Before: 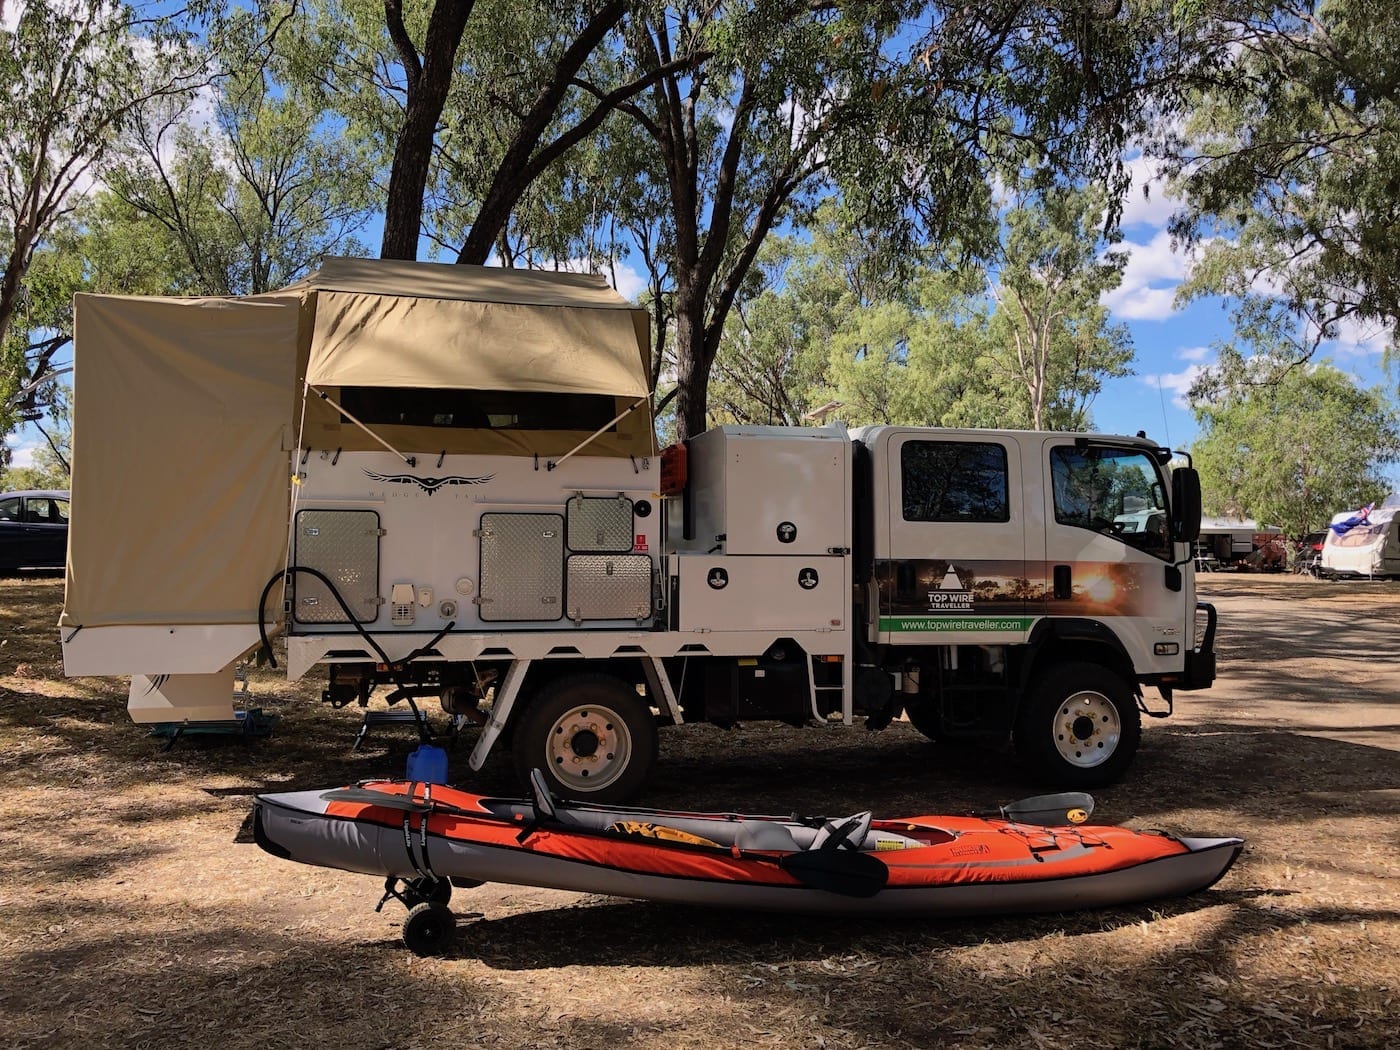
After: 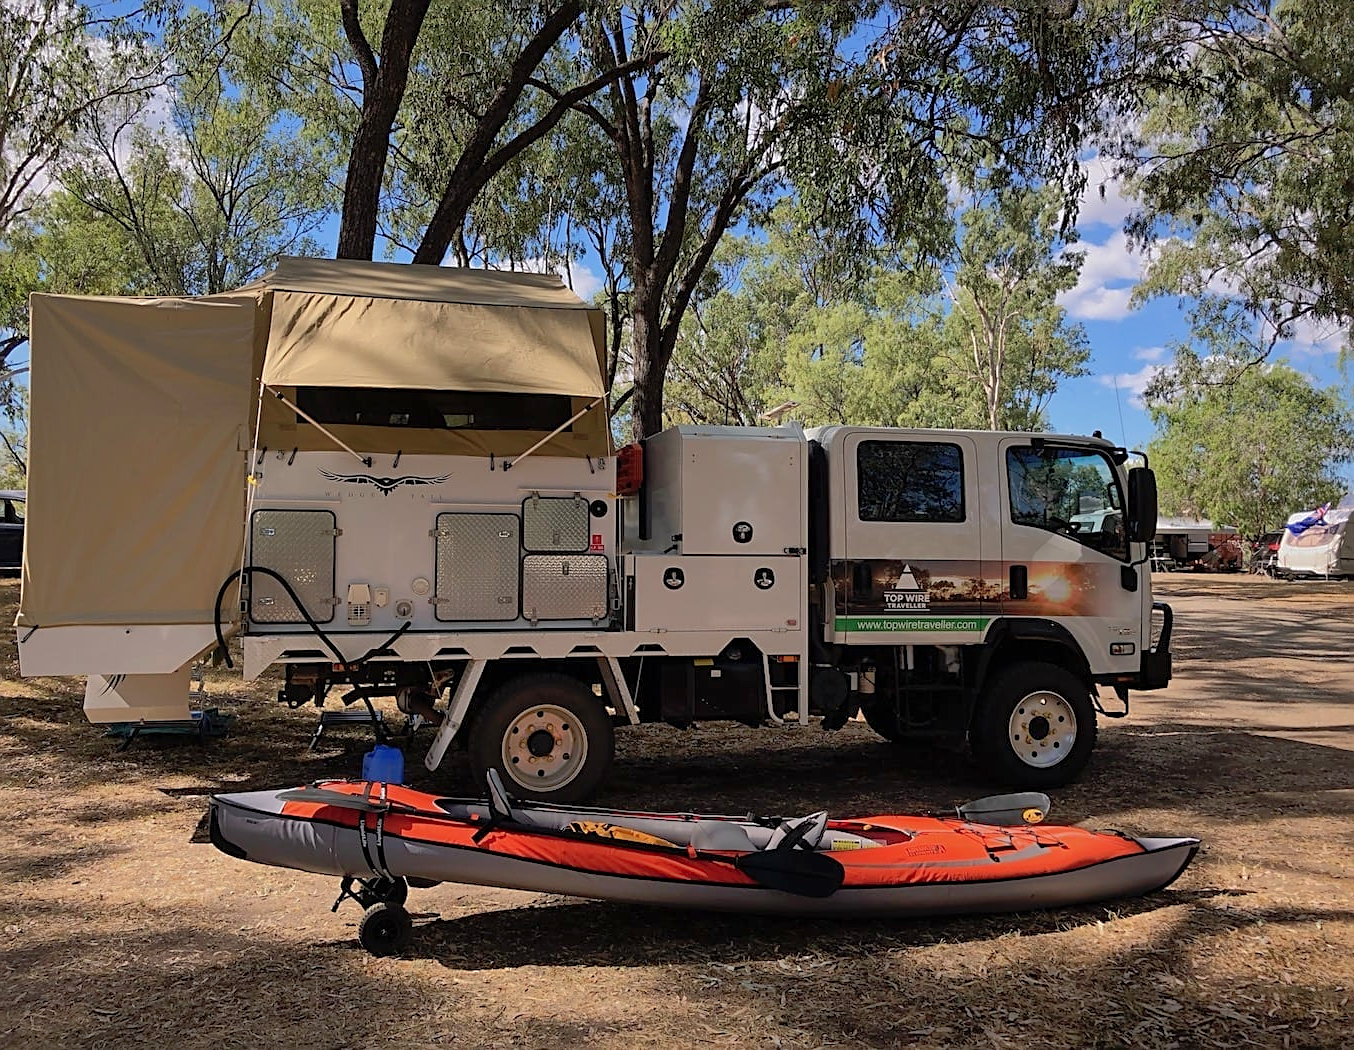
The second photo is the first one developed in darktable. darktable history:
sharpen: on, module defaults
shadows and highlights: highlights -59.74
crop and rotate: left 3.275%
